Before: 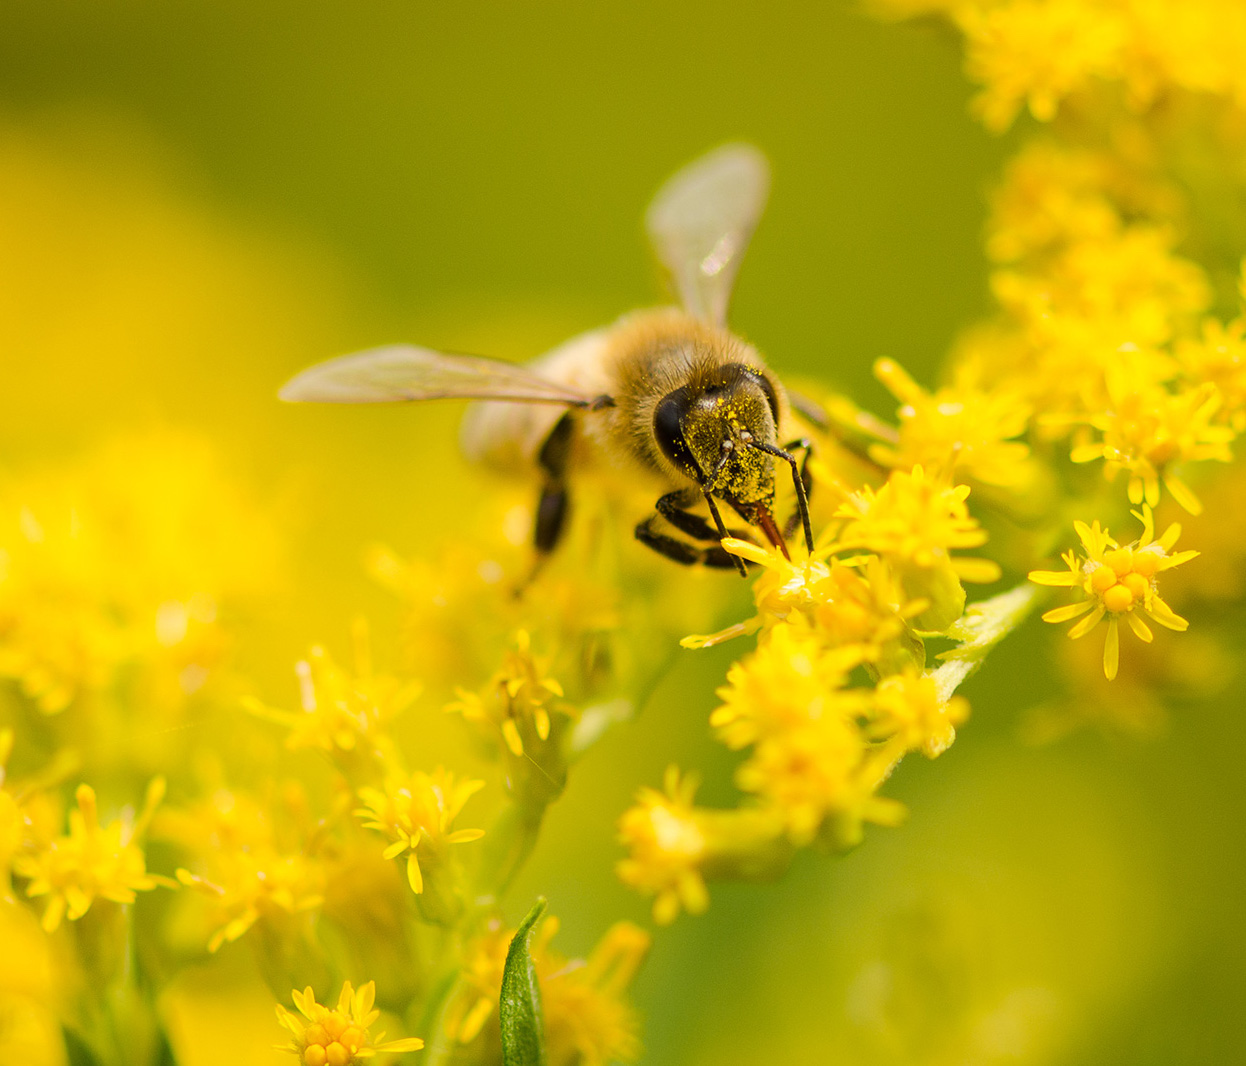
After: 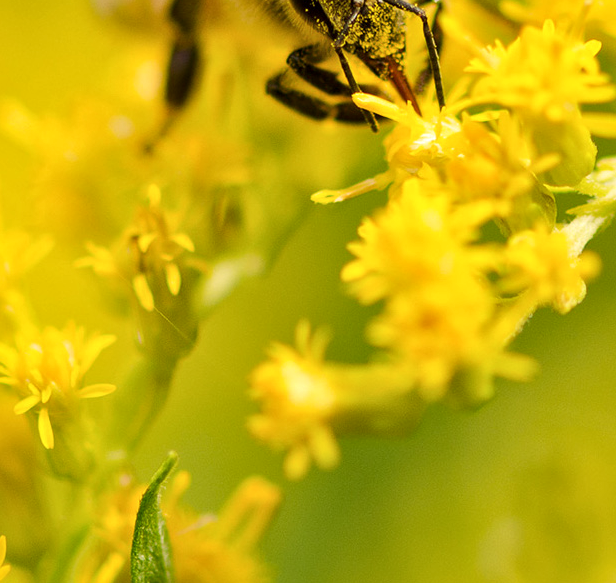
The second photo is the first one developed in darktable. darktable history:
crop: left 29.672%, top 41.786%, right 20.851%, bottom 3.487%
local contrast: mode bilateral grid, contrast 30, coarseness 25, midtone range 0.2
exposure: black level correction 0, compensate exposure bias true, compensate highlight preservation false
